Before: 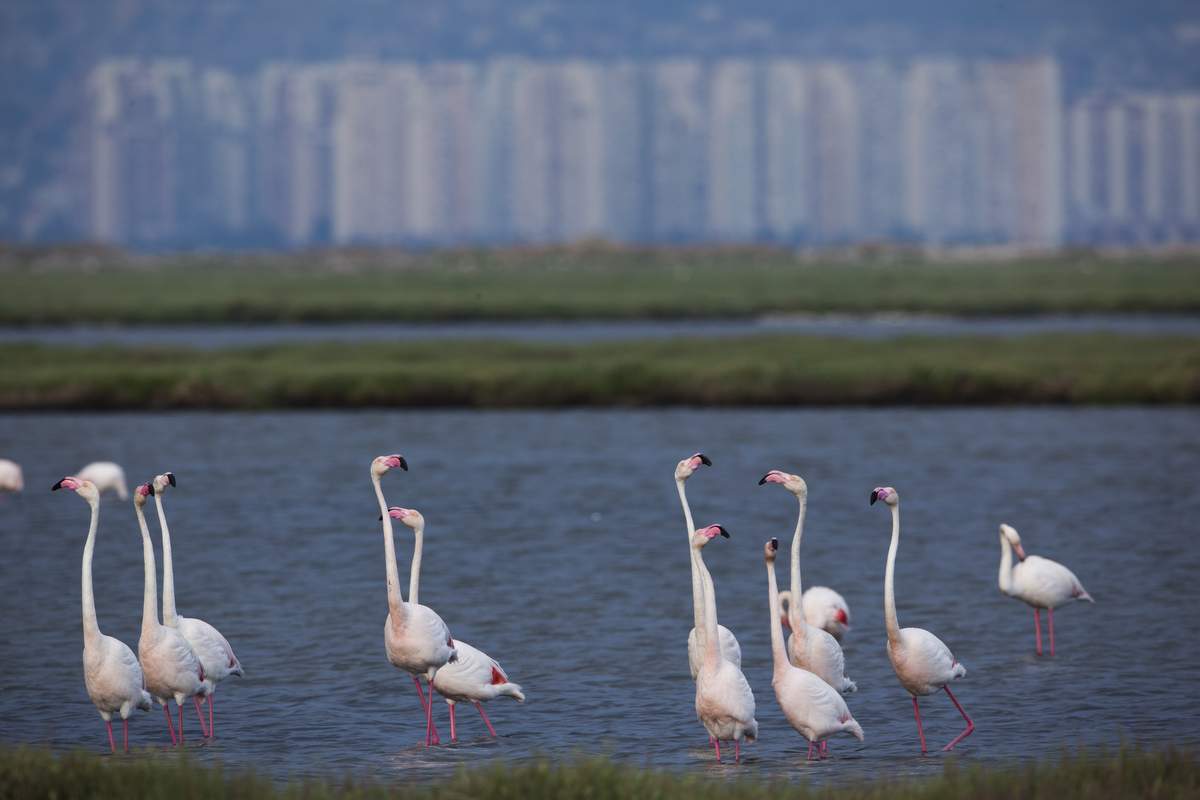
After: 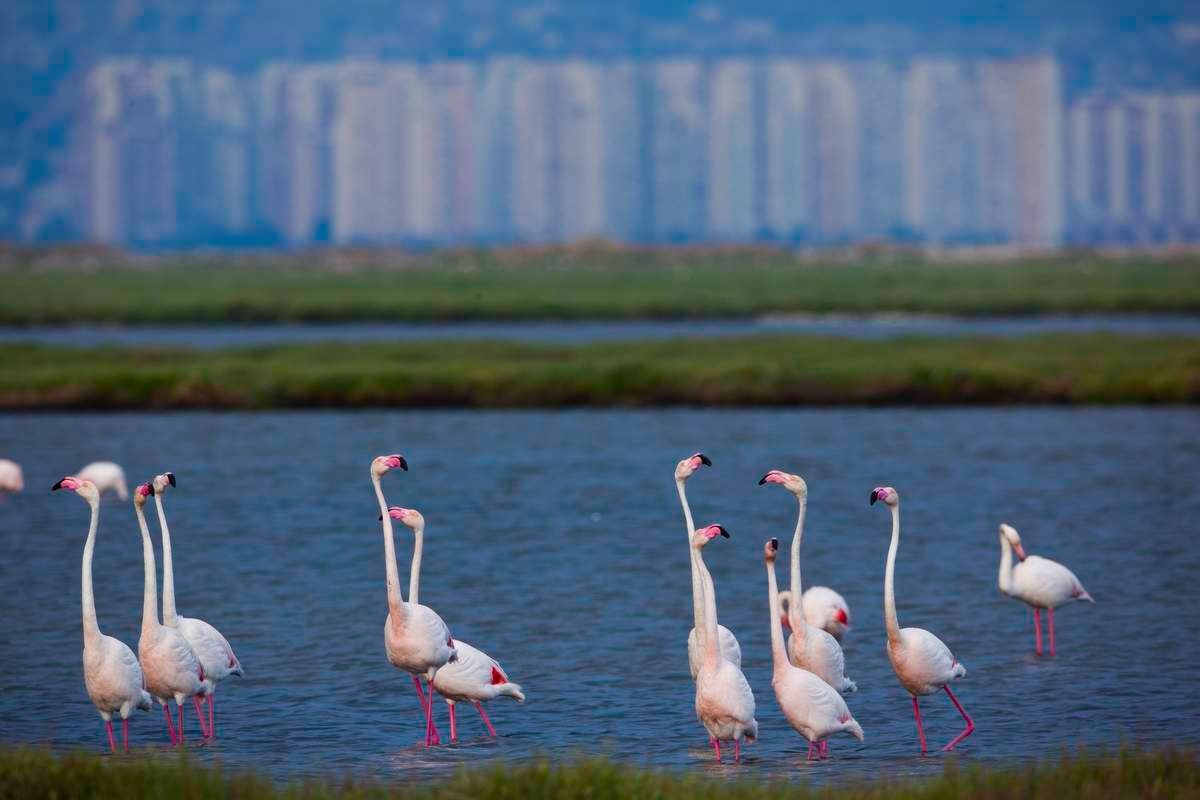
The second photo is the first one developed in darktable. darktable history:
color balance rgb: perceptual saturation grading › global saturation 27.561%, perceptual saturation grading › highlights -25.872%, perceptual saturation grading › shadows 24.989%, global vibrance 20%
